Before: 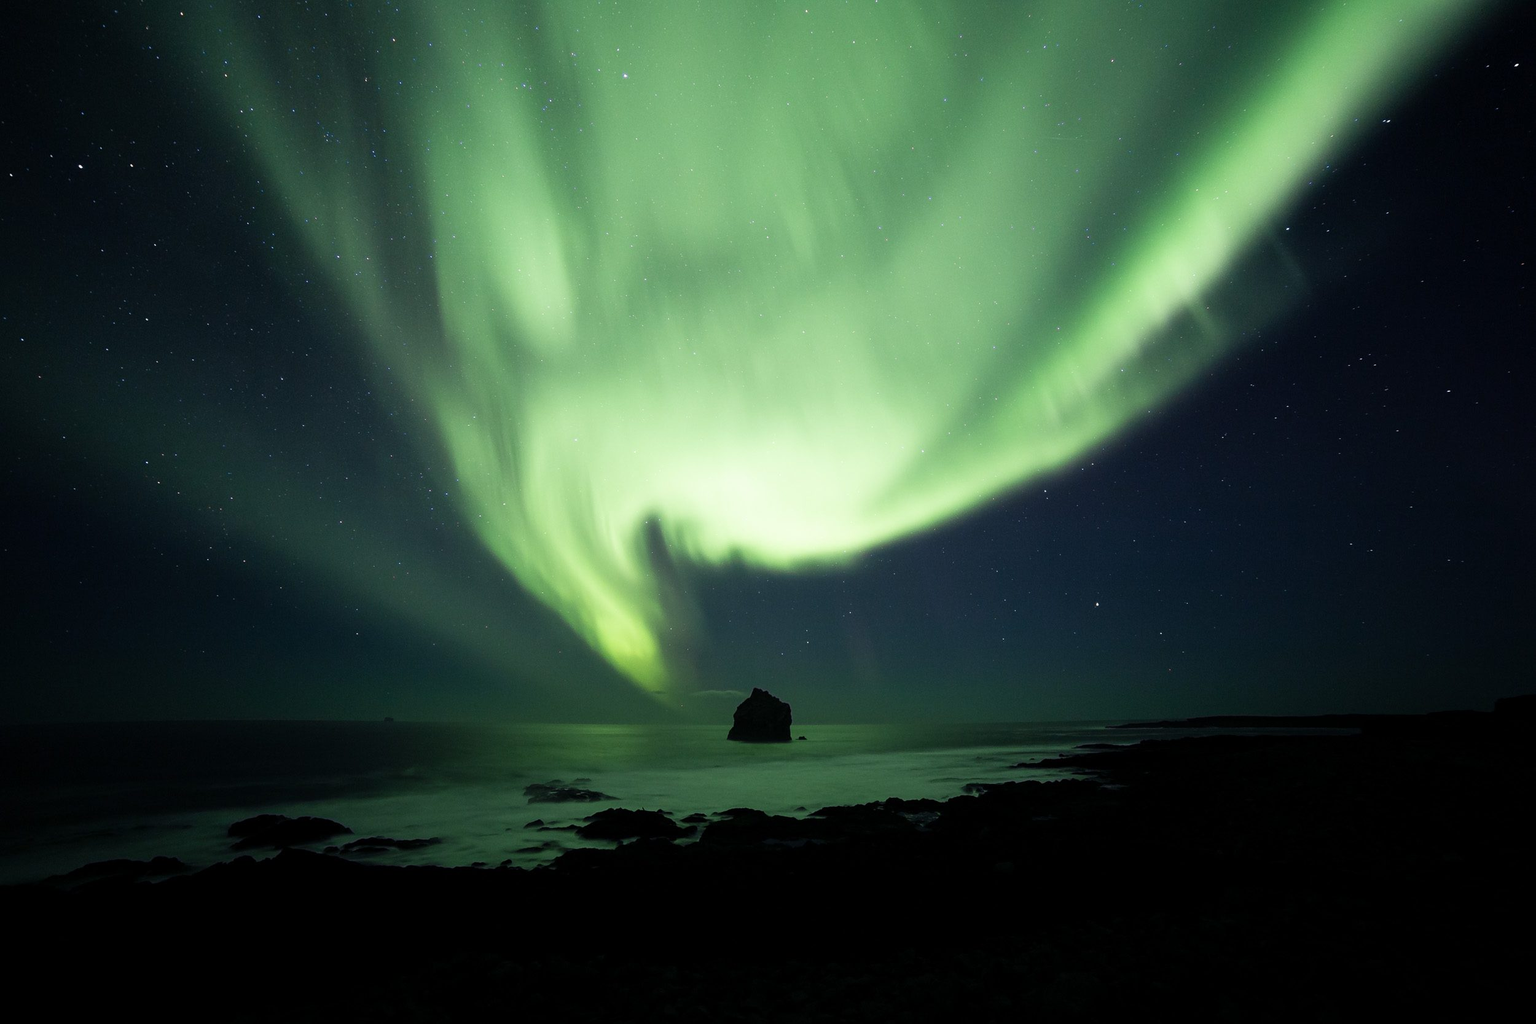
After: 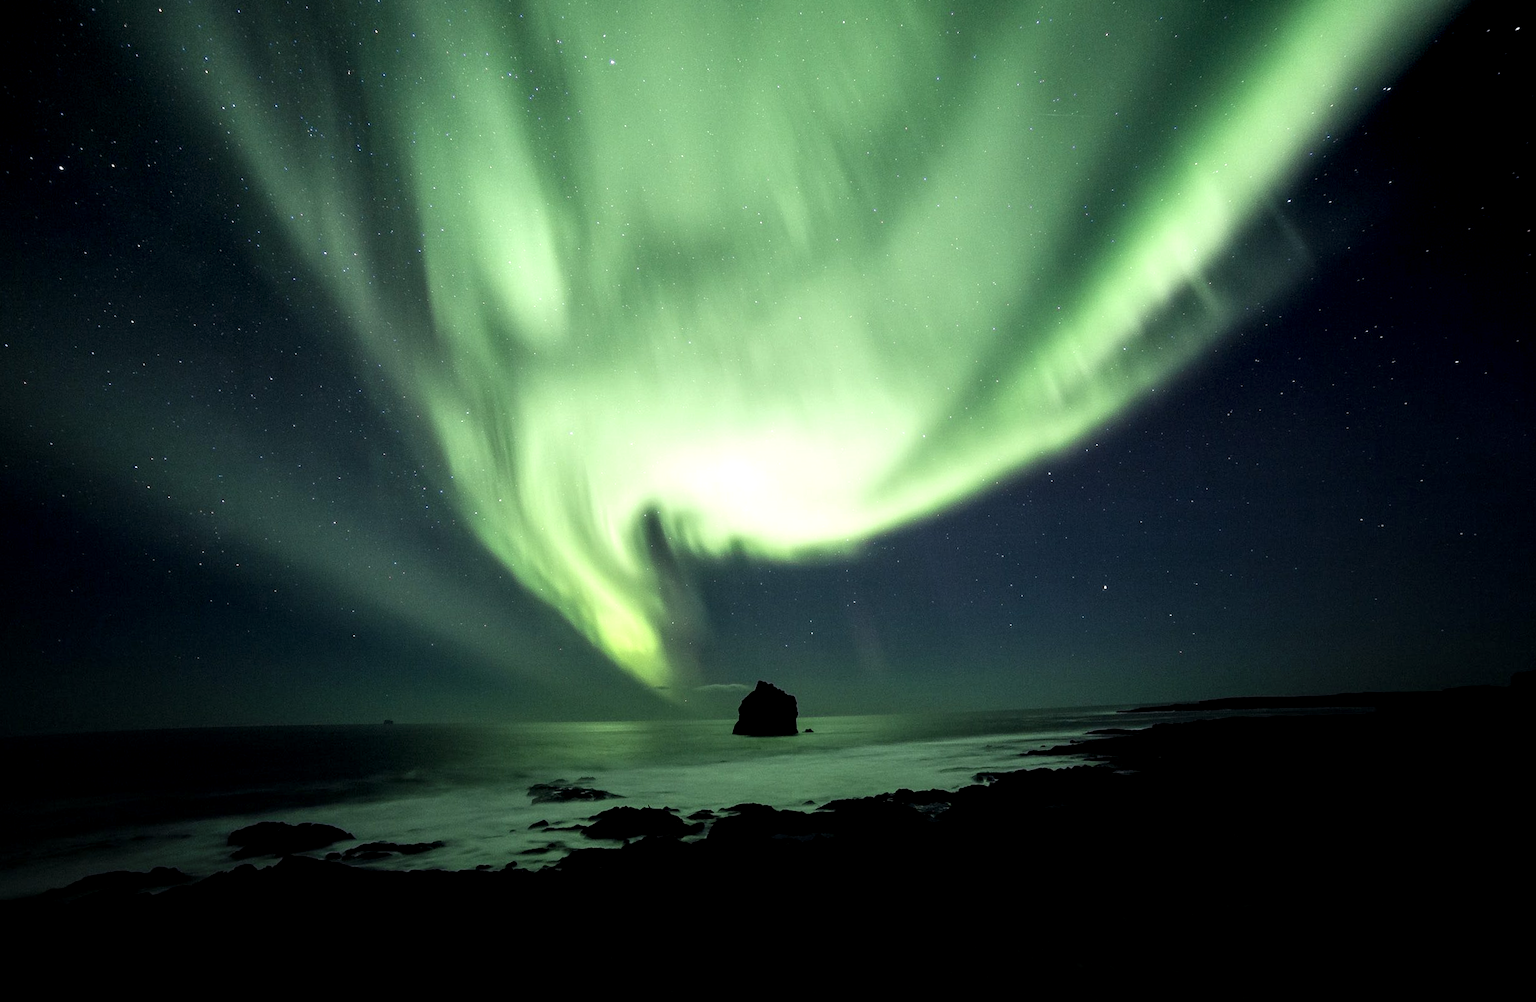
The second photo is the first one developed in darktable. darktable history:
rotate and perspective: rotation -1.42°, crop left 0.016, crop right 0.984, crop top 0.035, crop bottom 0.965
local contrast: highlights 79%, shadows 56%, detail 175%, midtone range 0.428
